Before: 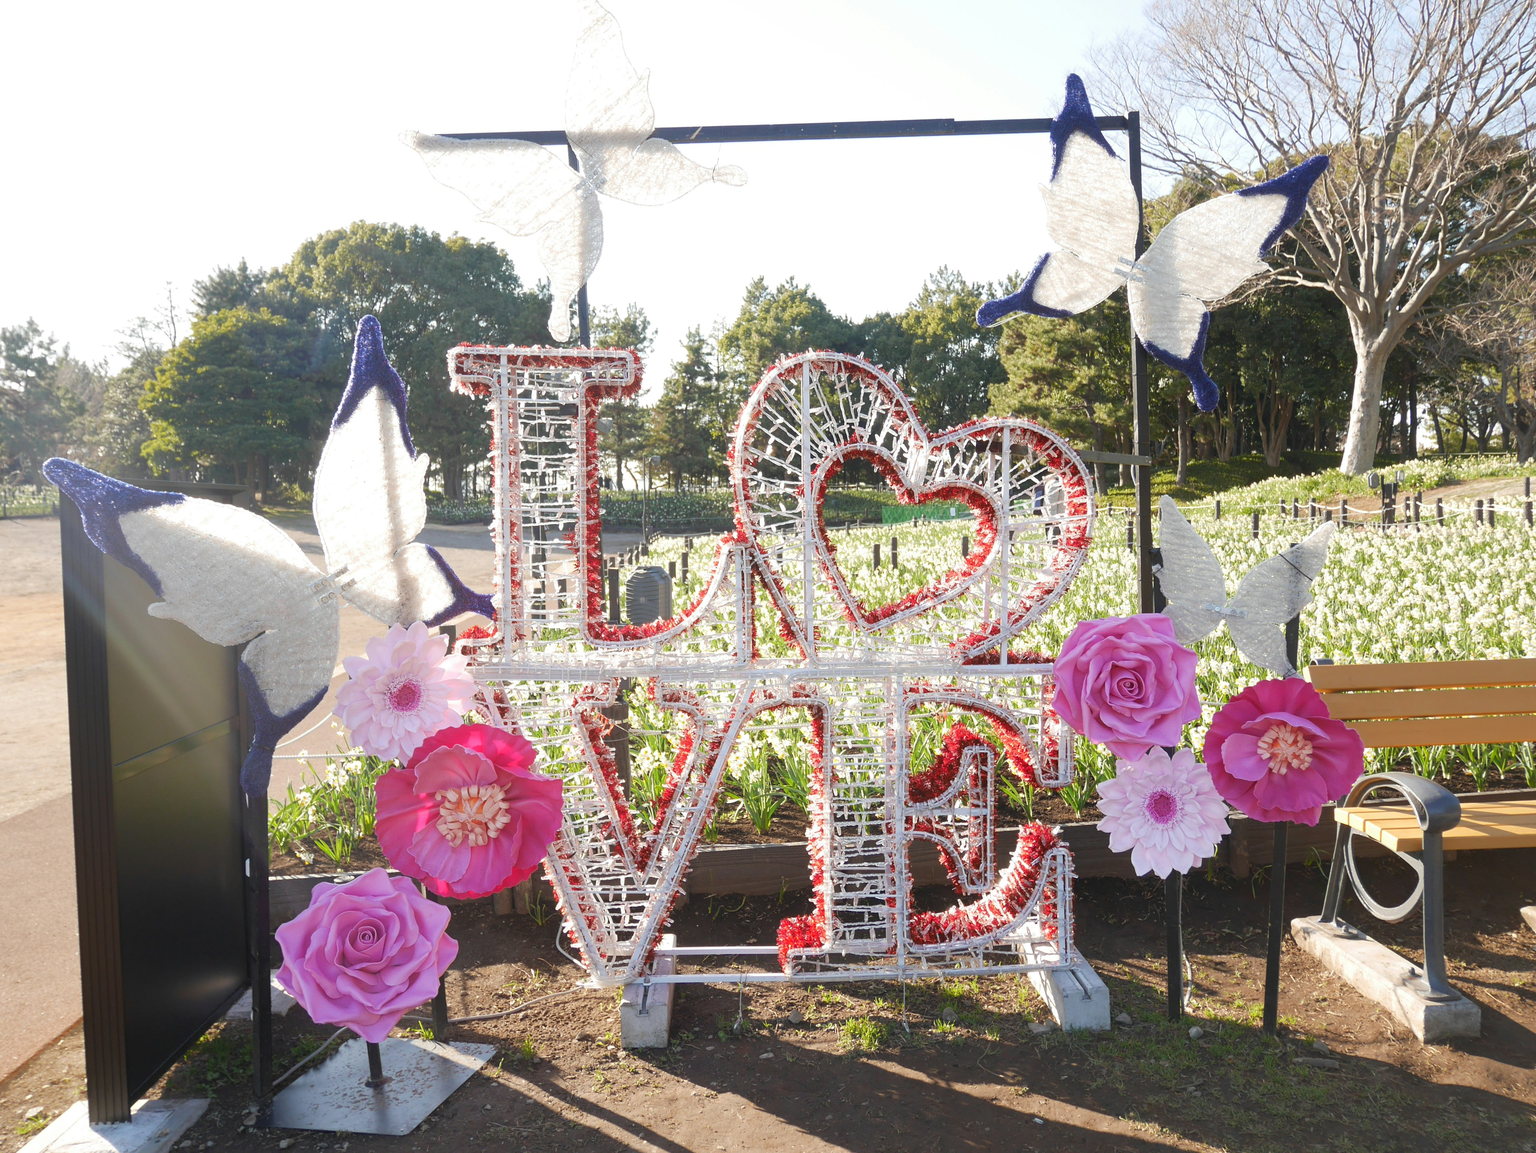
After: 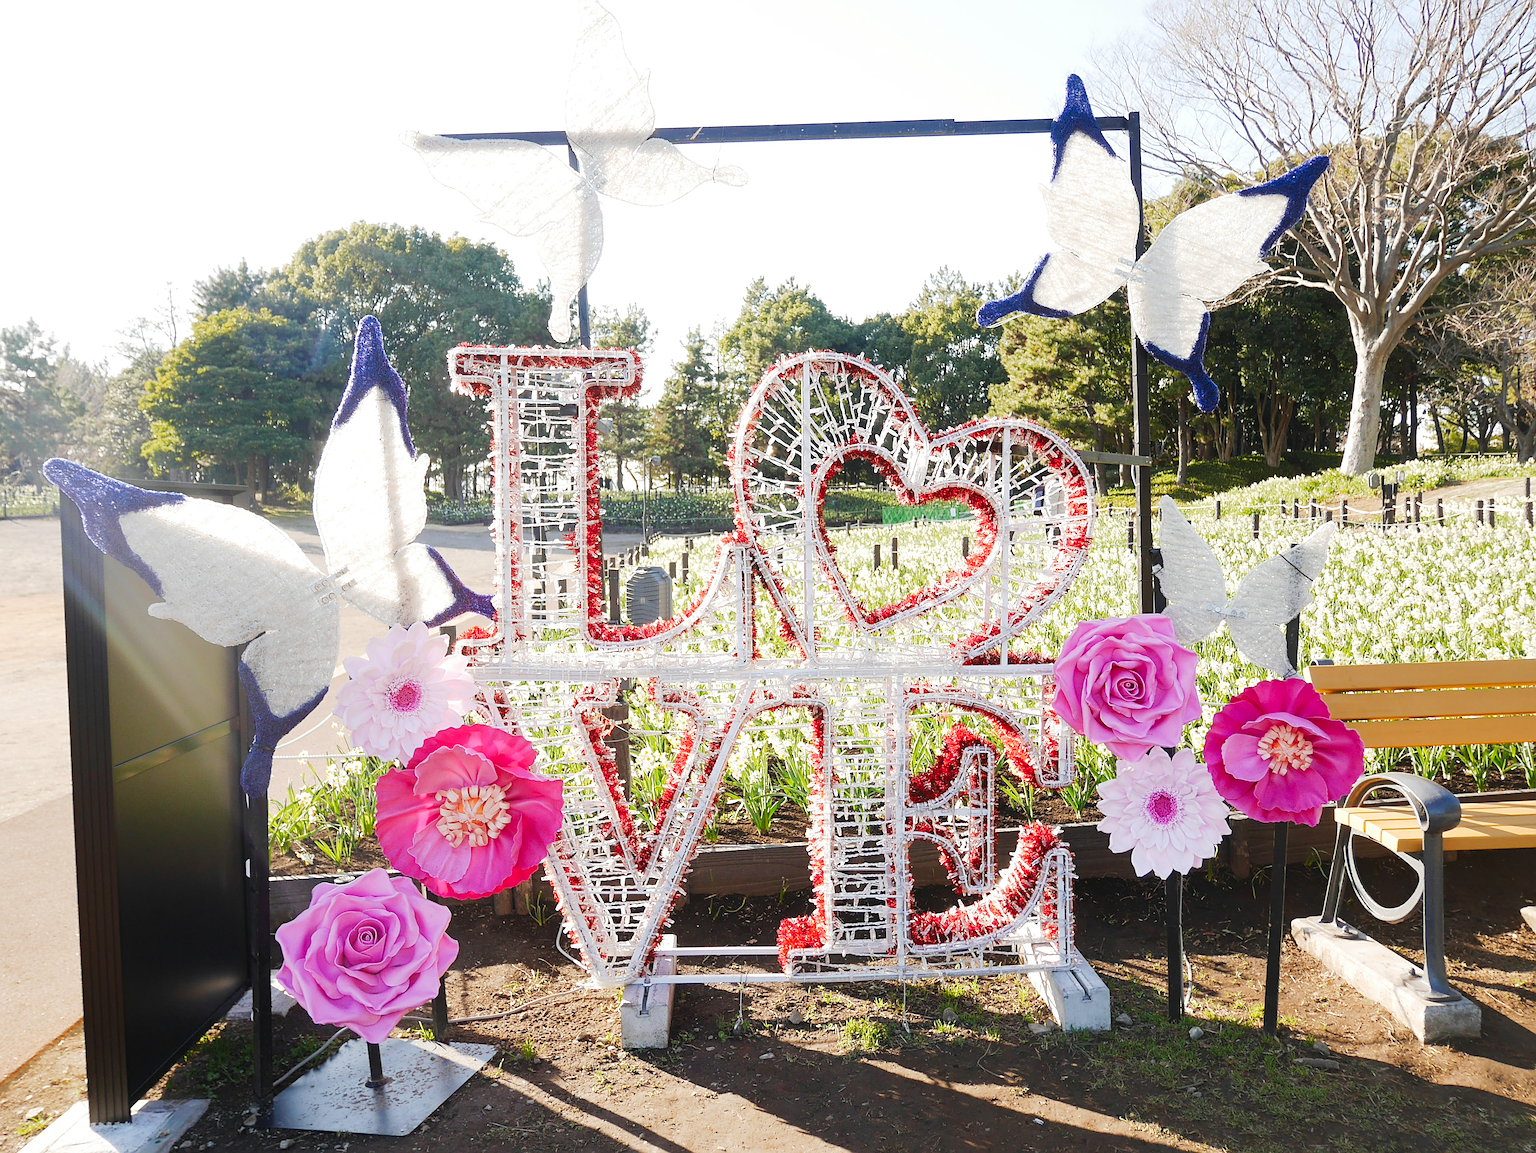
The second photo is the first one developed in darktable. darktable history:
sharpen: amount 0.735
tone curve: curves: ch0 [(0, 0) (0.003, 0.002) (0.011, 0.009) (0.025, 0.019) (0.044, 0.031) (0.069, 0.04) (0.1, 0.059) (0.136, 0.092) (0.177, 0.134) (0.224, 0.192) (0.277, 0.262) (0.335, 0.348) (0.399, 0.446) (0.468, 0.554) (0.543, 0.646) (0.623, 0.731) (0.709, 0.807) (0.801, 0.867) (0.898, 0.931) (1, 1)], preserve colors none
